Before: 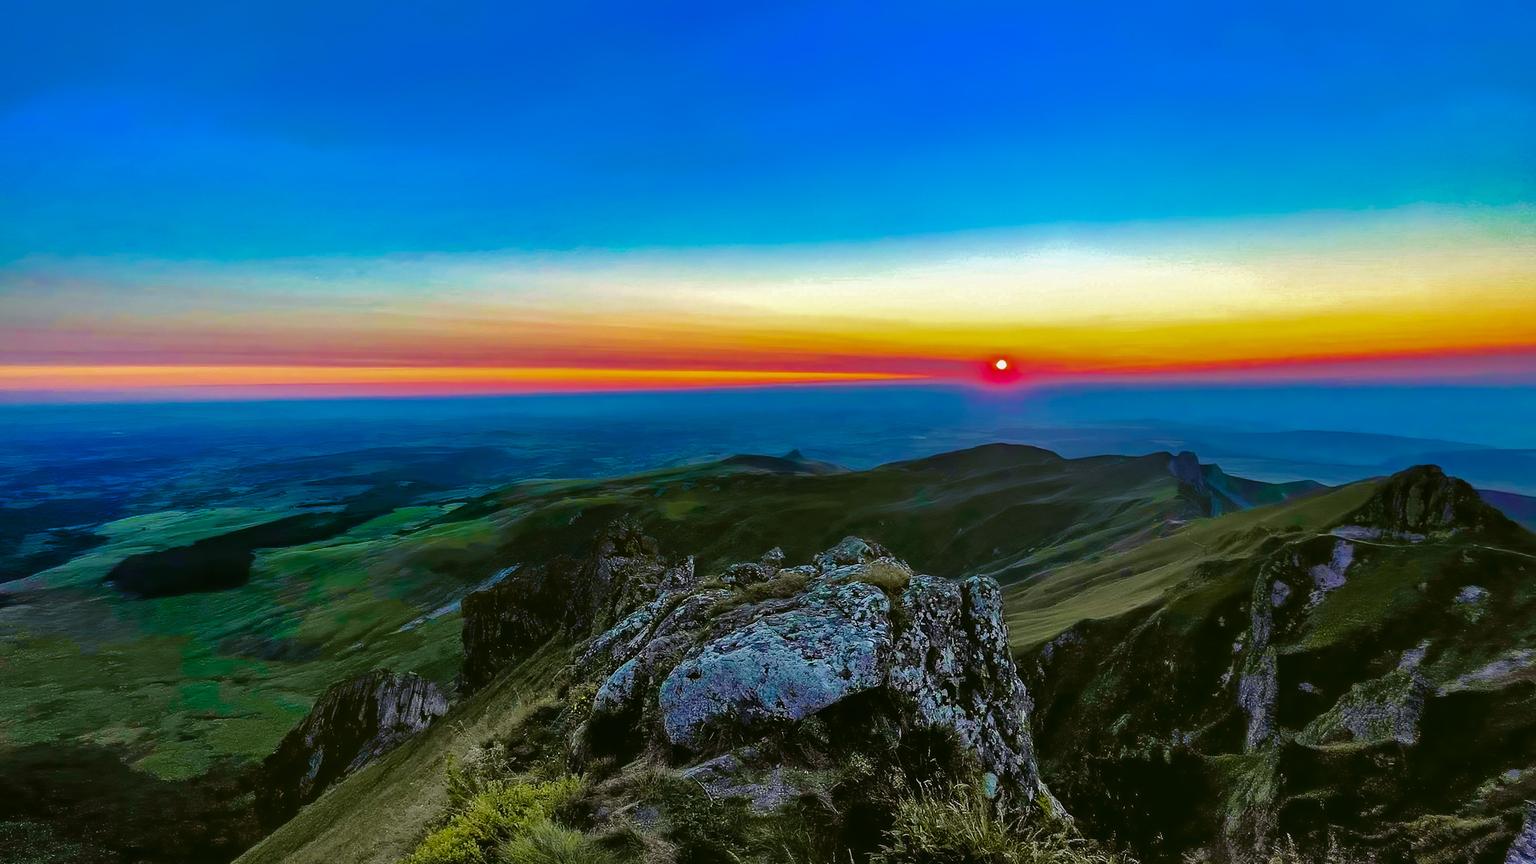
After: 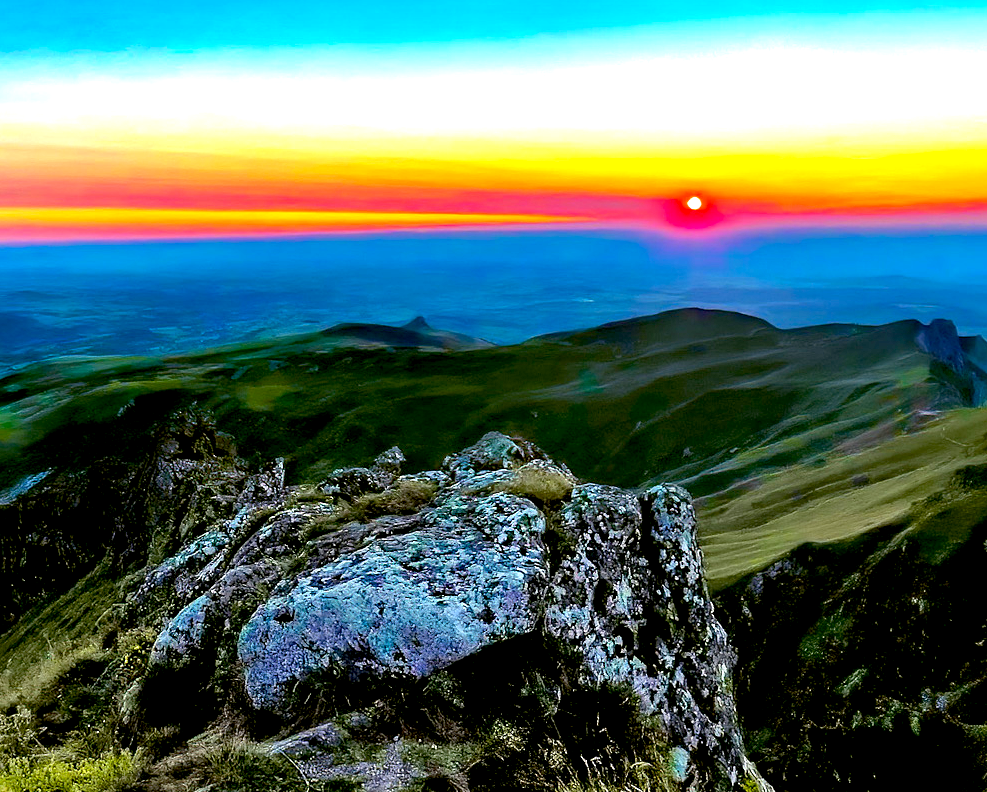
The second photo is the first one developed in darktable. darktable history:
exposure: black level correction 0.011, exposure 1.083 EV, compensate highlight preservation false
crop: left 31.331%, top 24.587%, right 20.473%, bottom 6.623%
